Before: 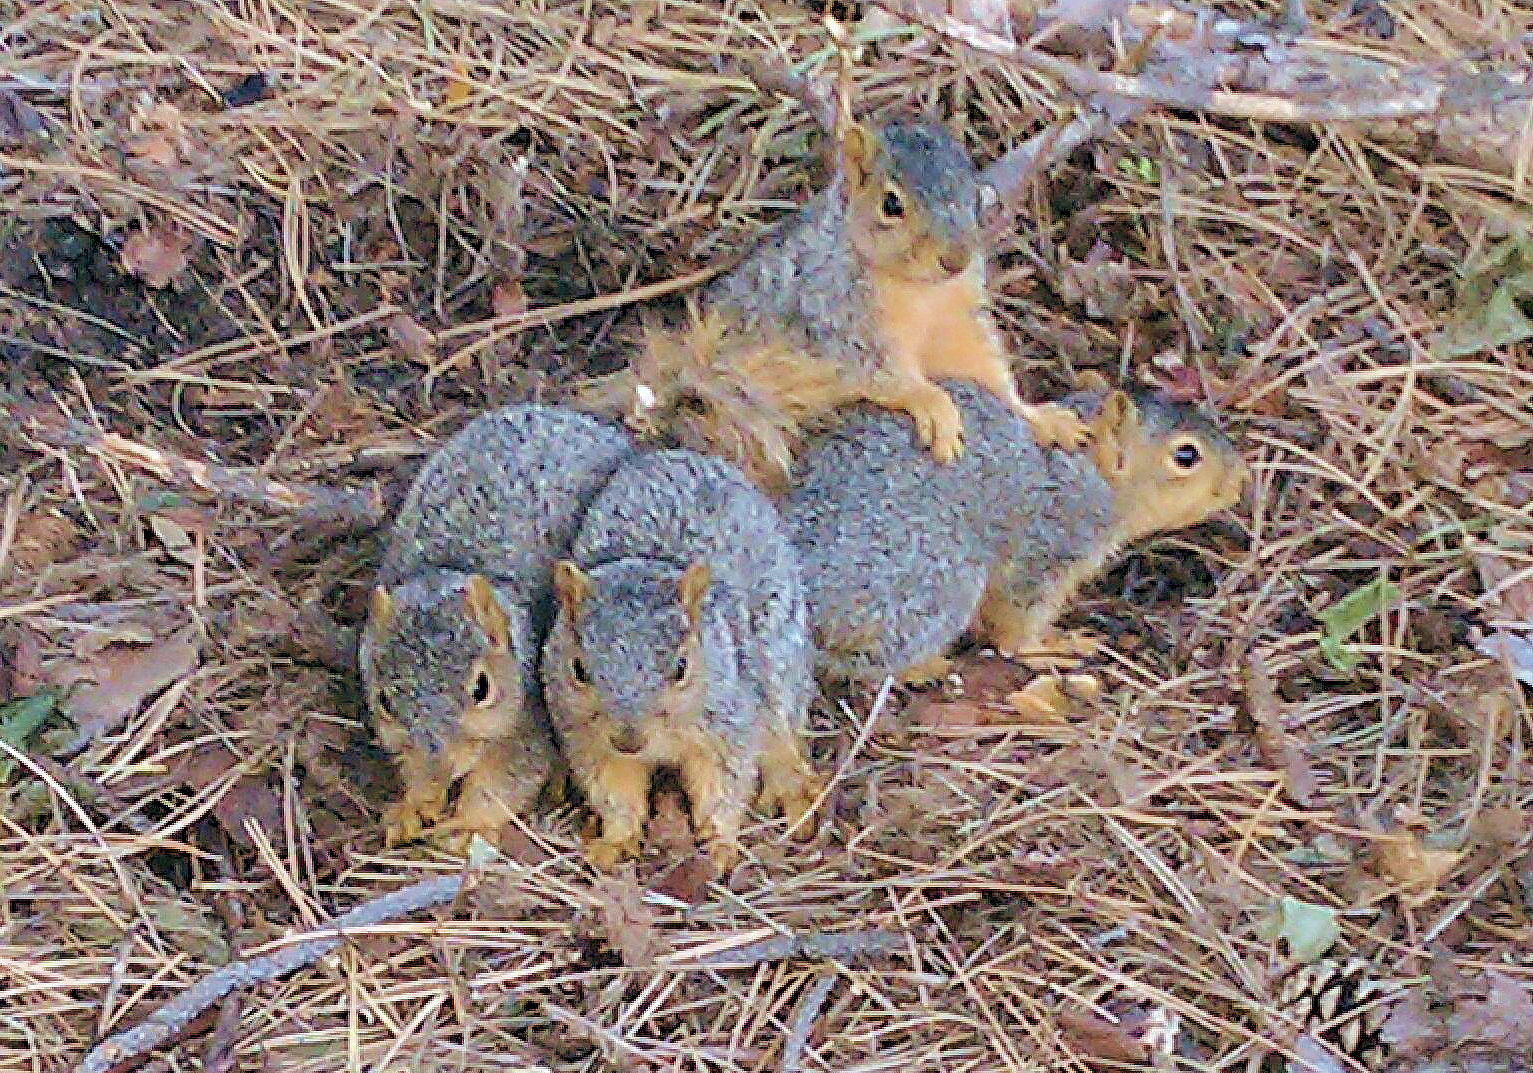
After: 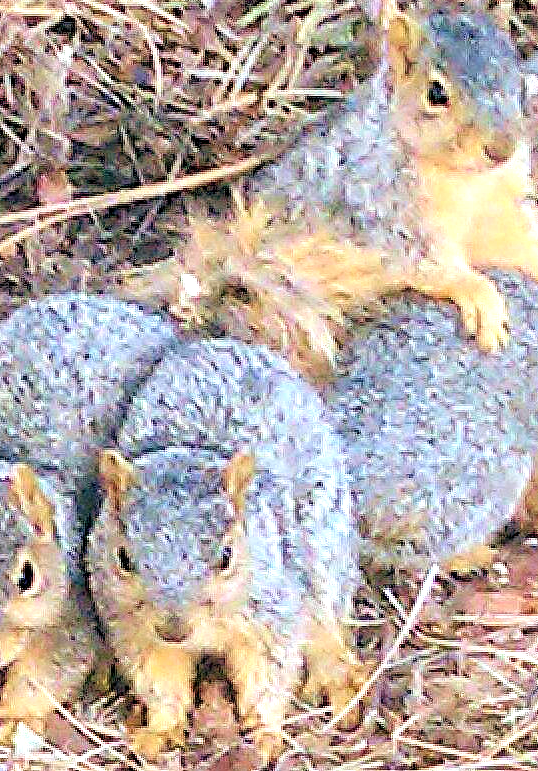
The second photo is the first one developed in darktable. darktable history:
crop and rotate: left 29.742%, top 10.389%, right 35.12%, bottom 17.712%
exposure: black level correction 0.001, exposure 1 EV, compensate highlight preservation false
